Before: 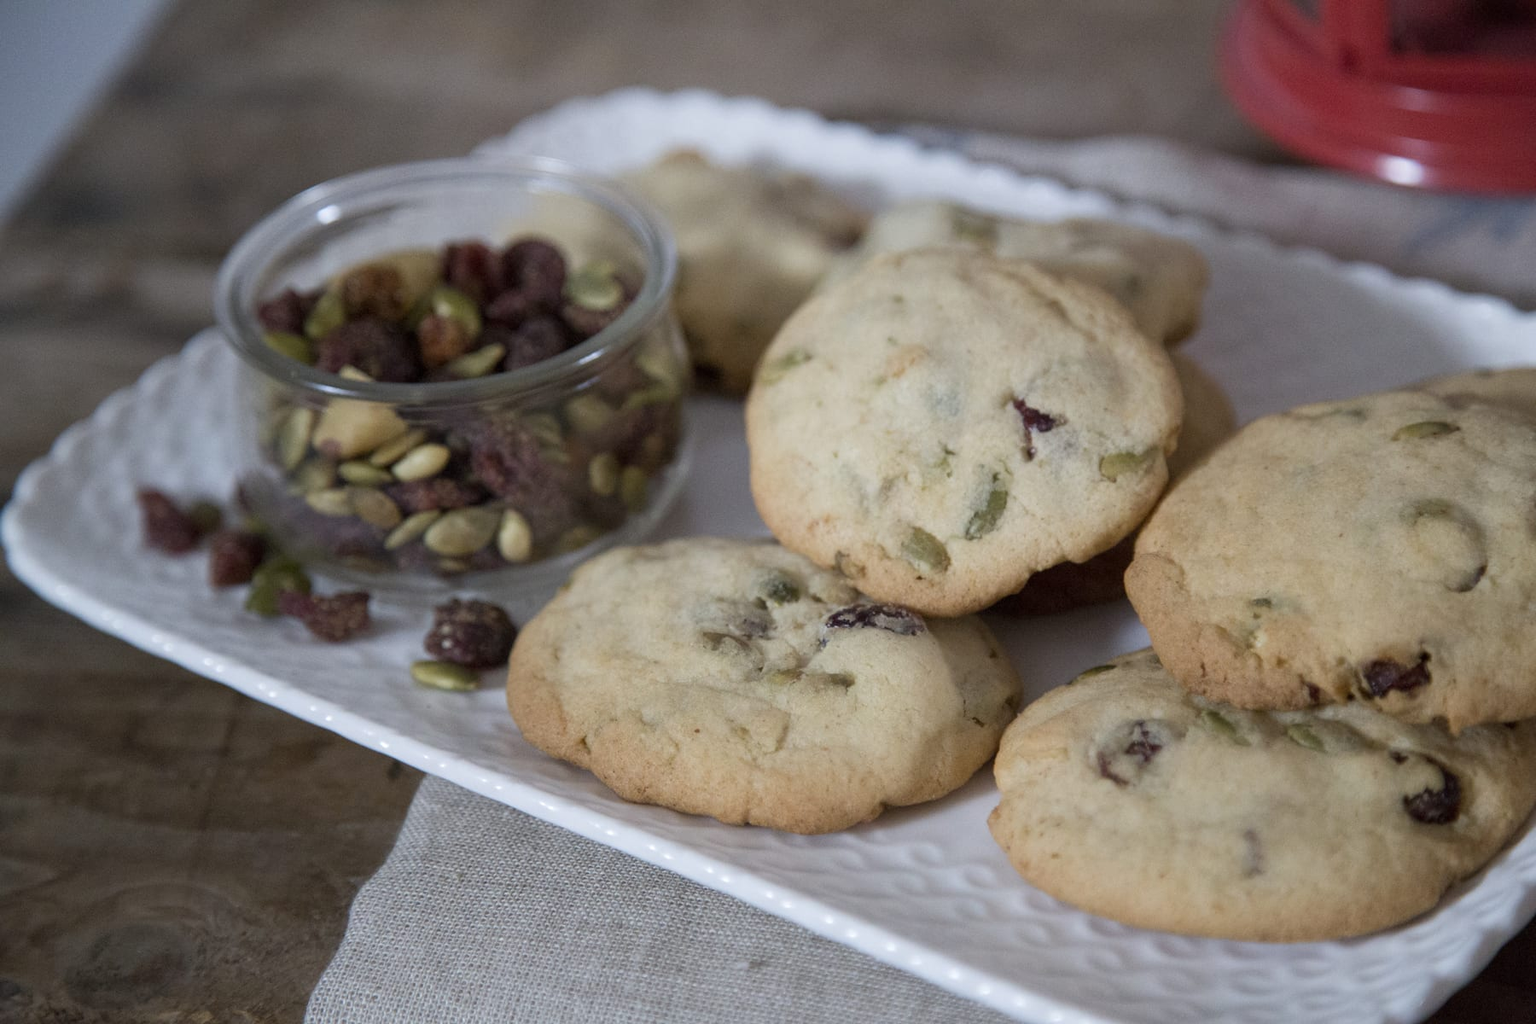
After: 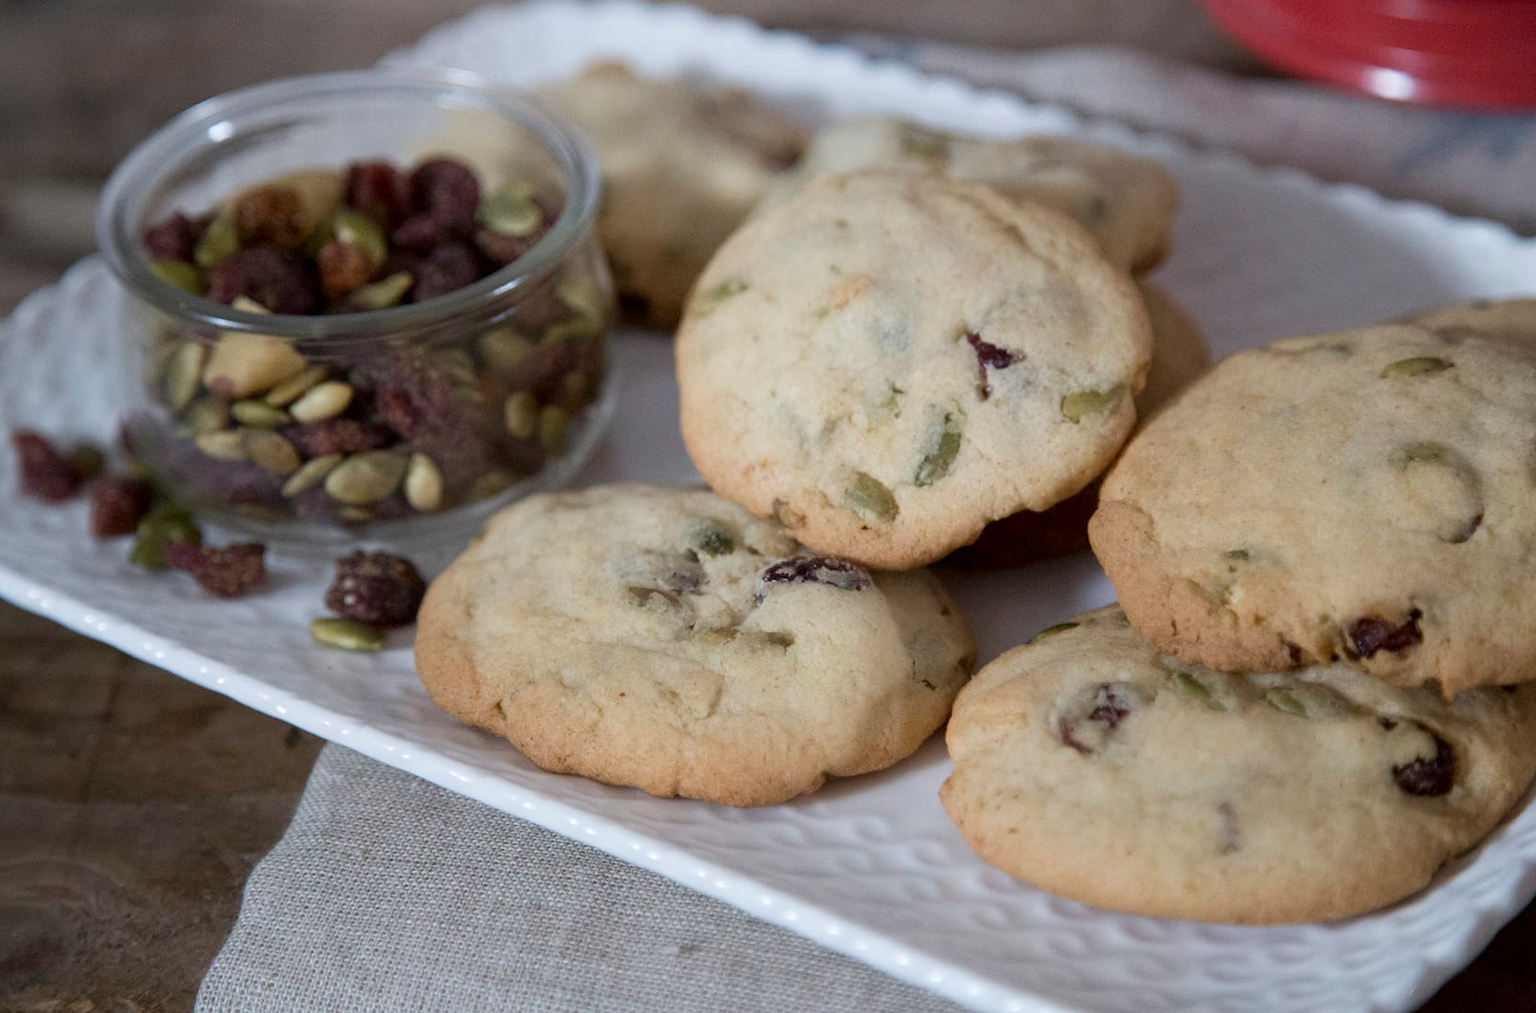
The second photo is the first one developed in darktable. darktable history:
crop and rotate: left 8.262%, top 9.226%
shadows and highlights: shadows -30, highlights 30
